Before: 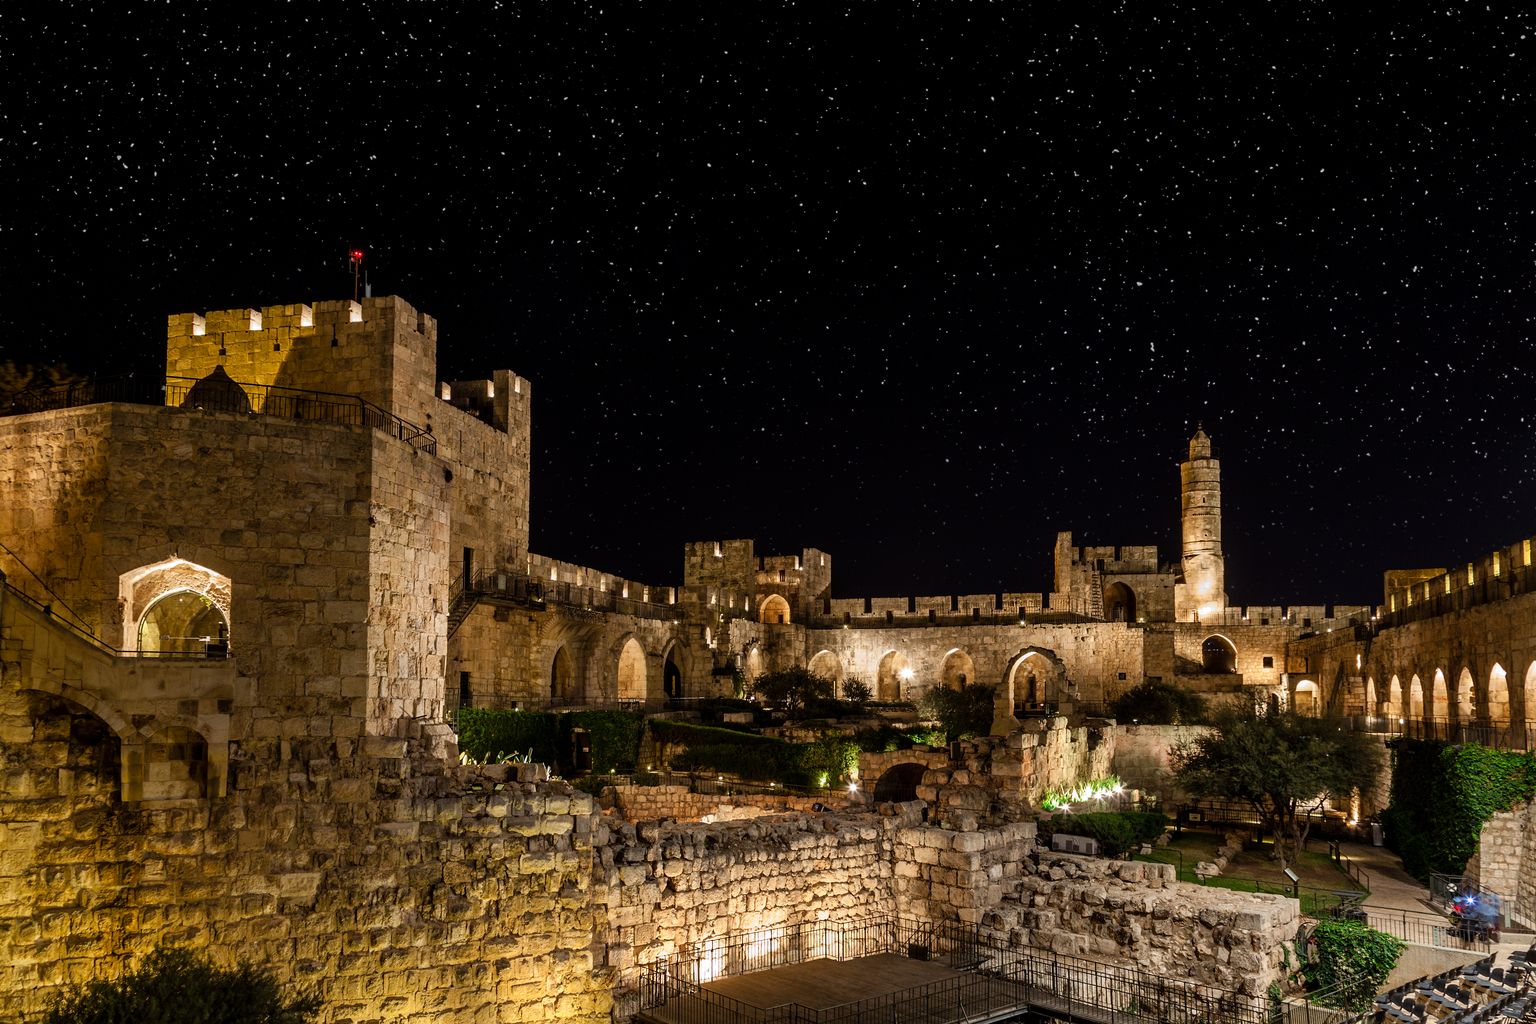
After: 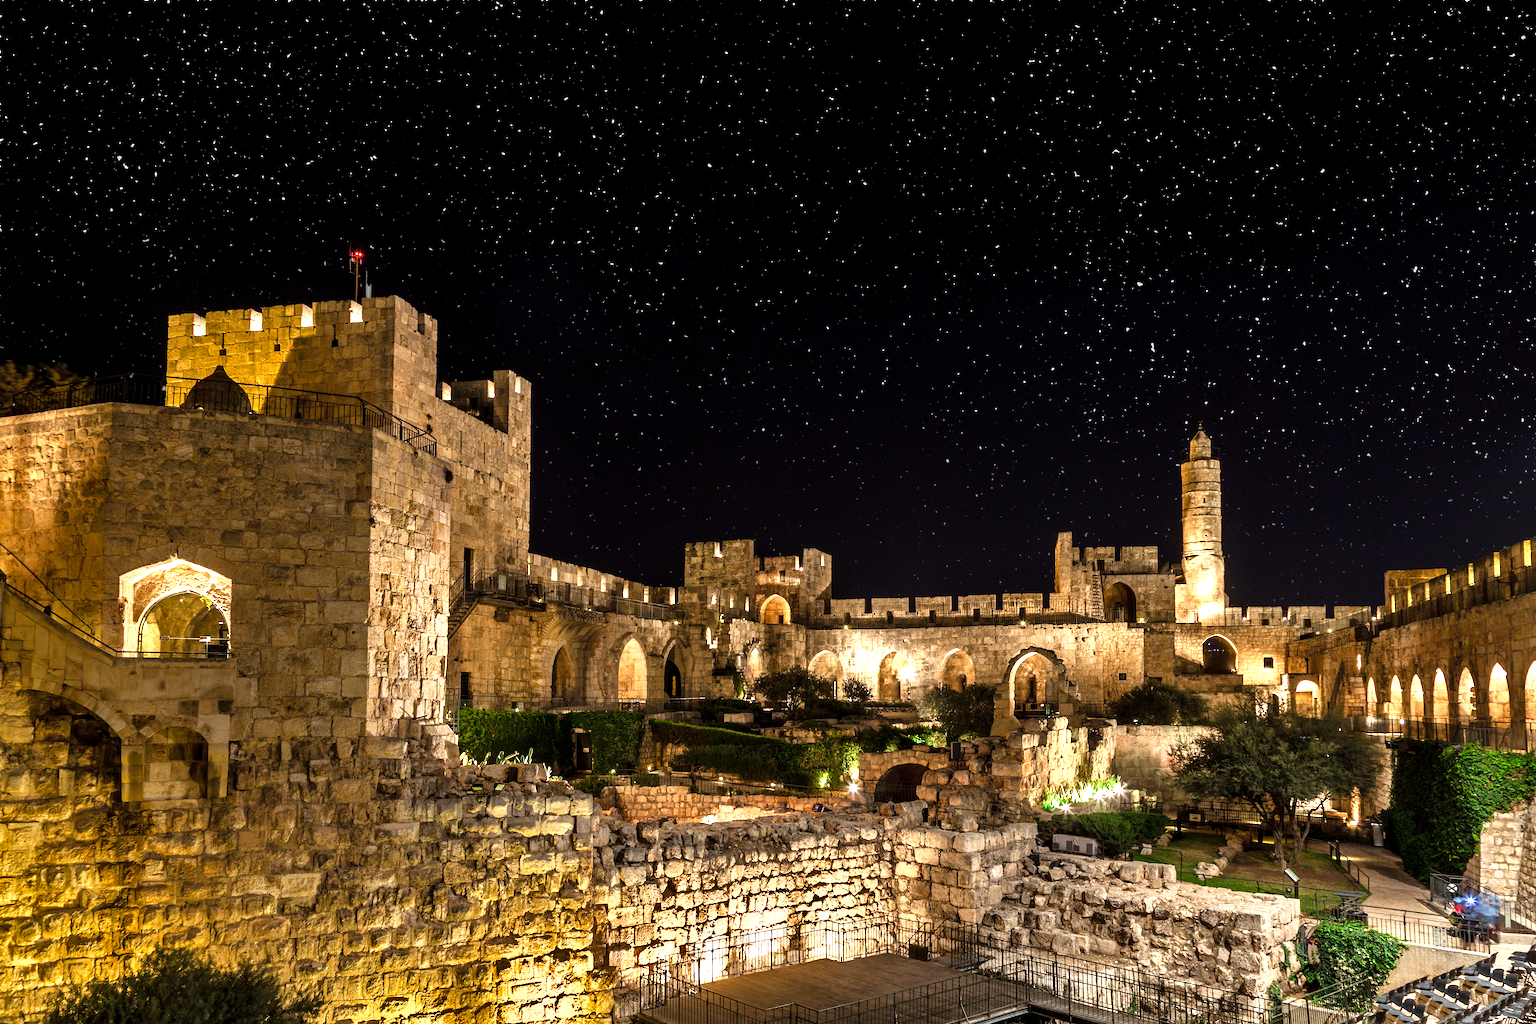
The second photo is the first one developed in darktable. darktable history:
shadows and highlights: shadows 20.74, highlights -82.94, soften with gaussian
exposure: exposure 1.001 EV, compensate highlight preservation false
